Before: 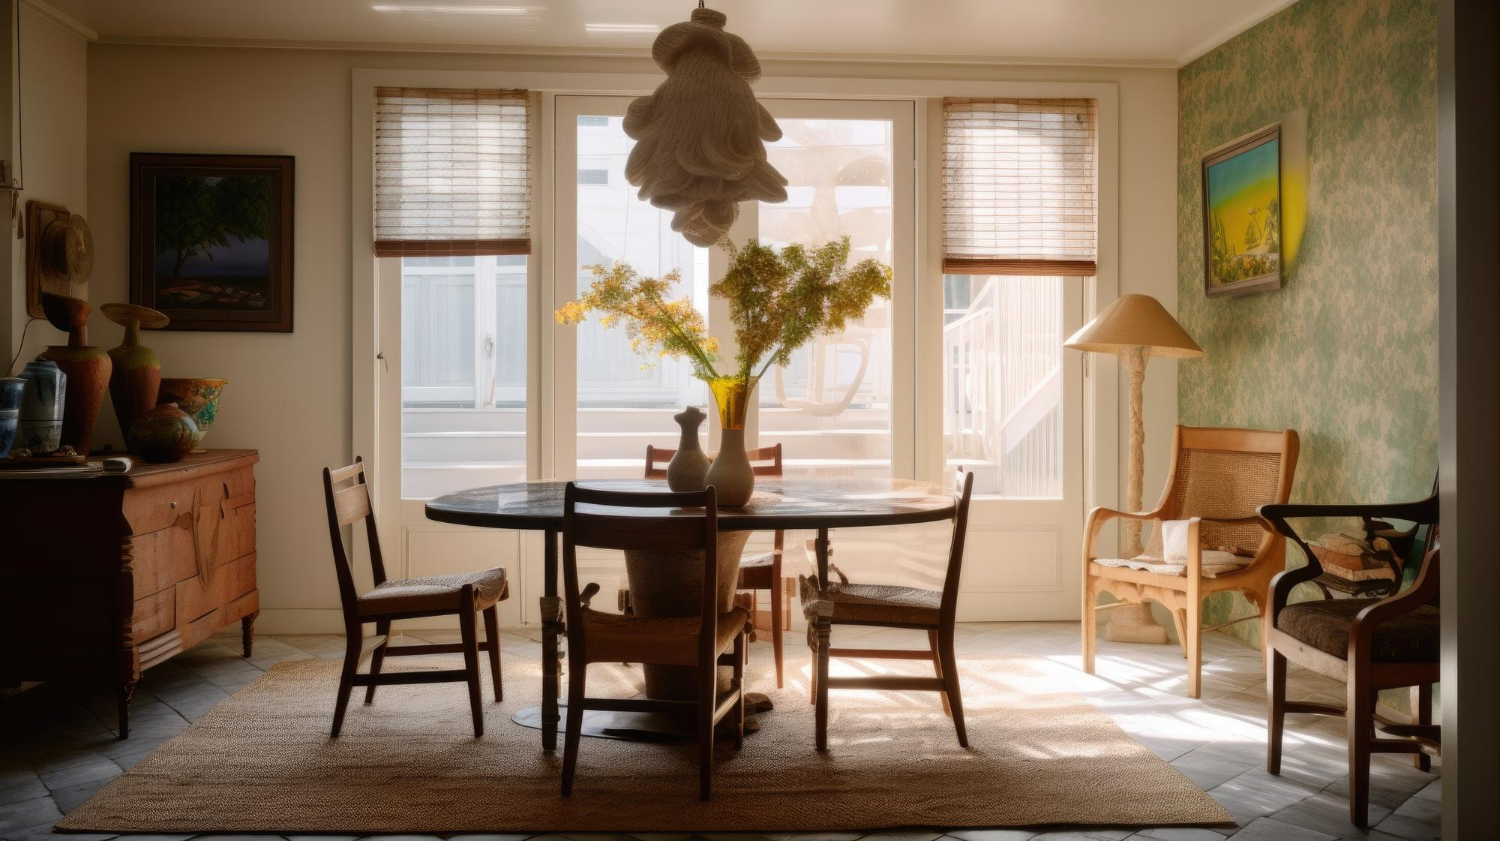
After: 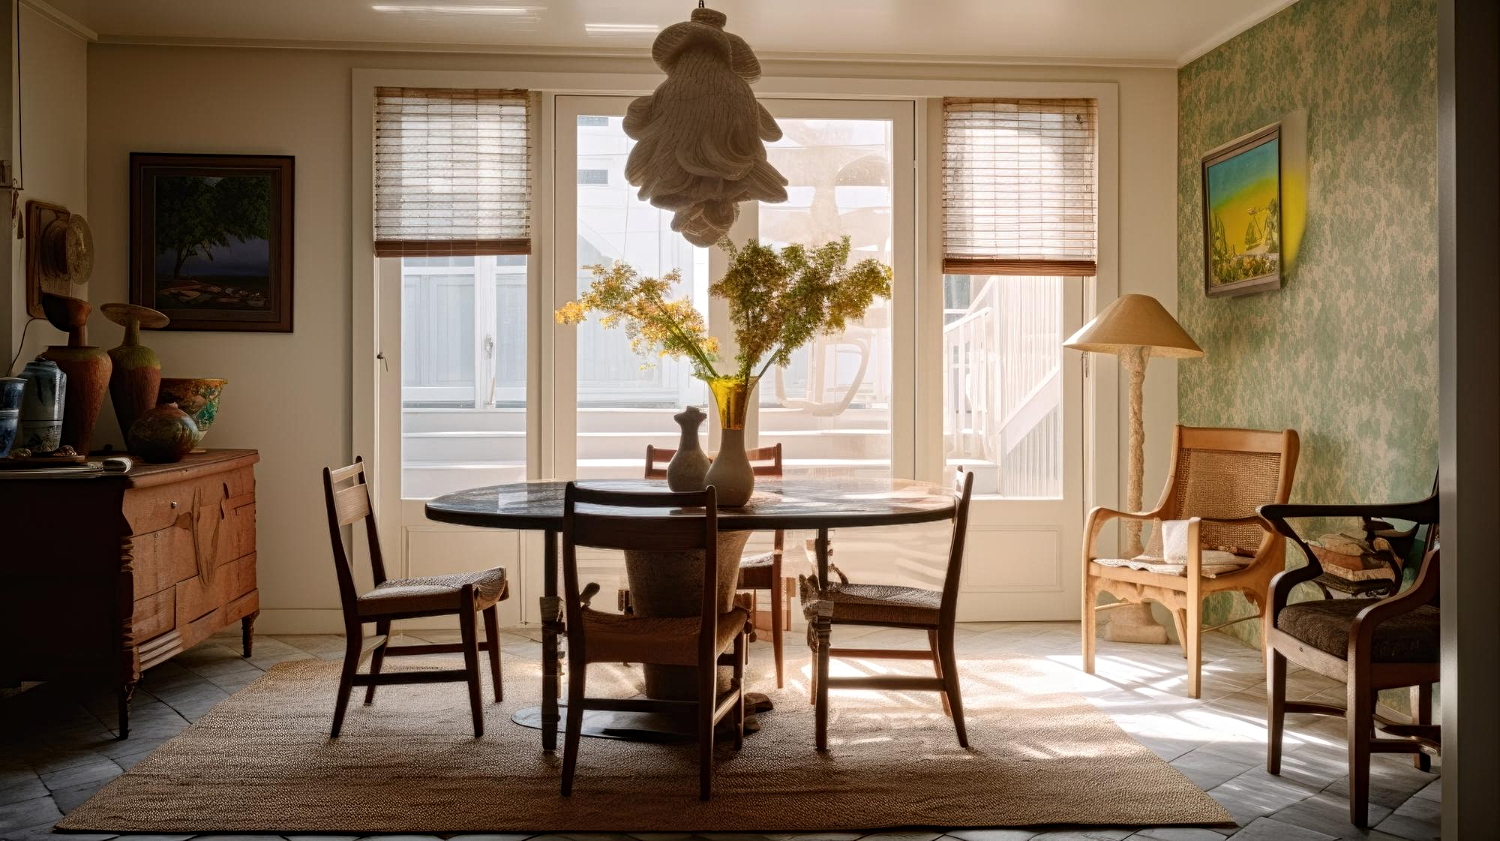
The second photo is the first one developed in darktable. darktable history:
contrast equalizer: y [[0.5, 0.5, 0.5, 0.539, 0.64, 0.611], [0.5 ×6], [0.5 ×6], [0 ×6], [0 ×6]]
